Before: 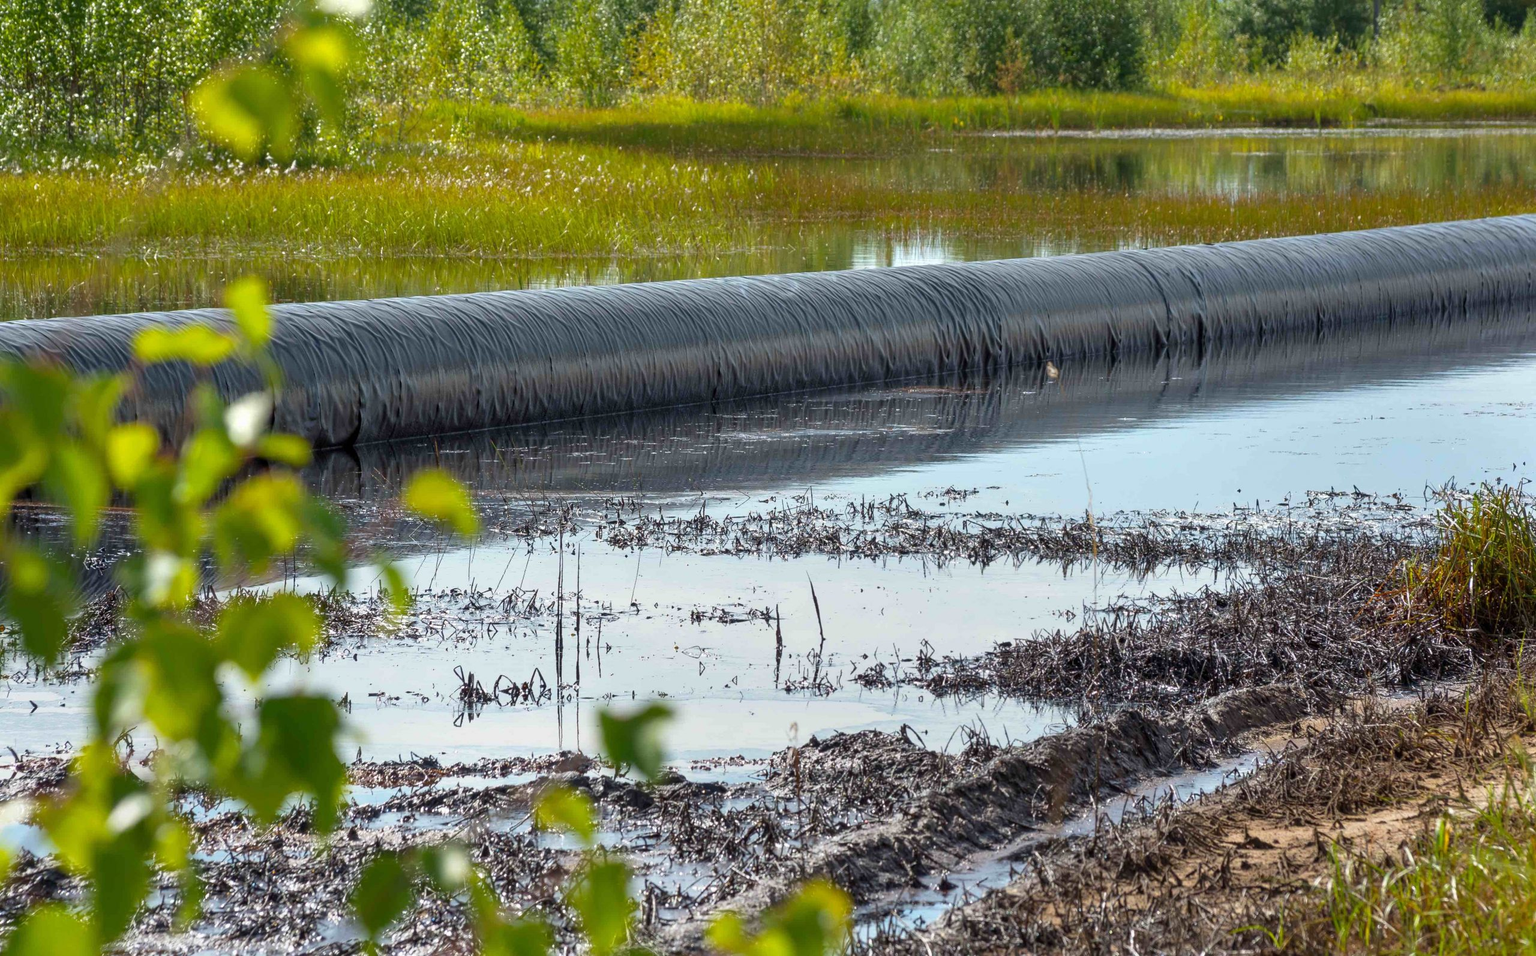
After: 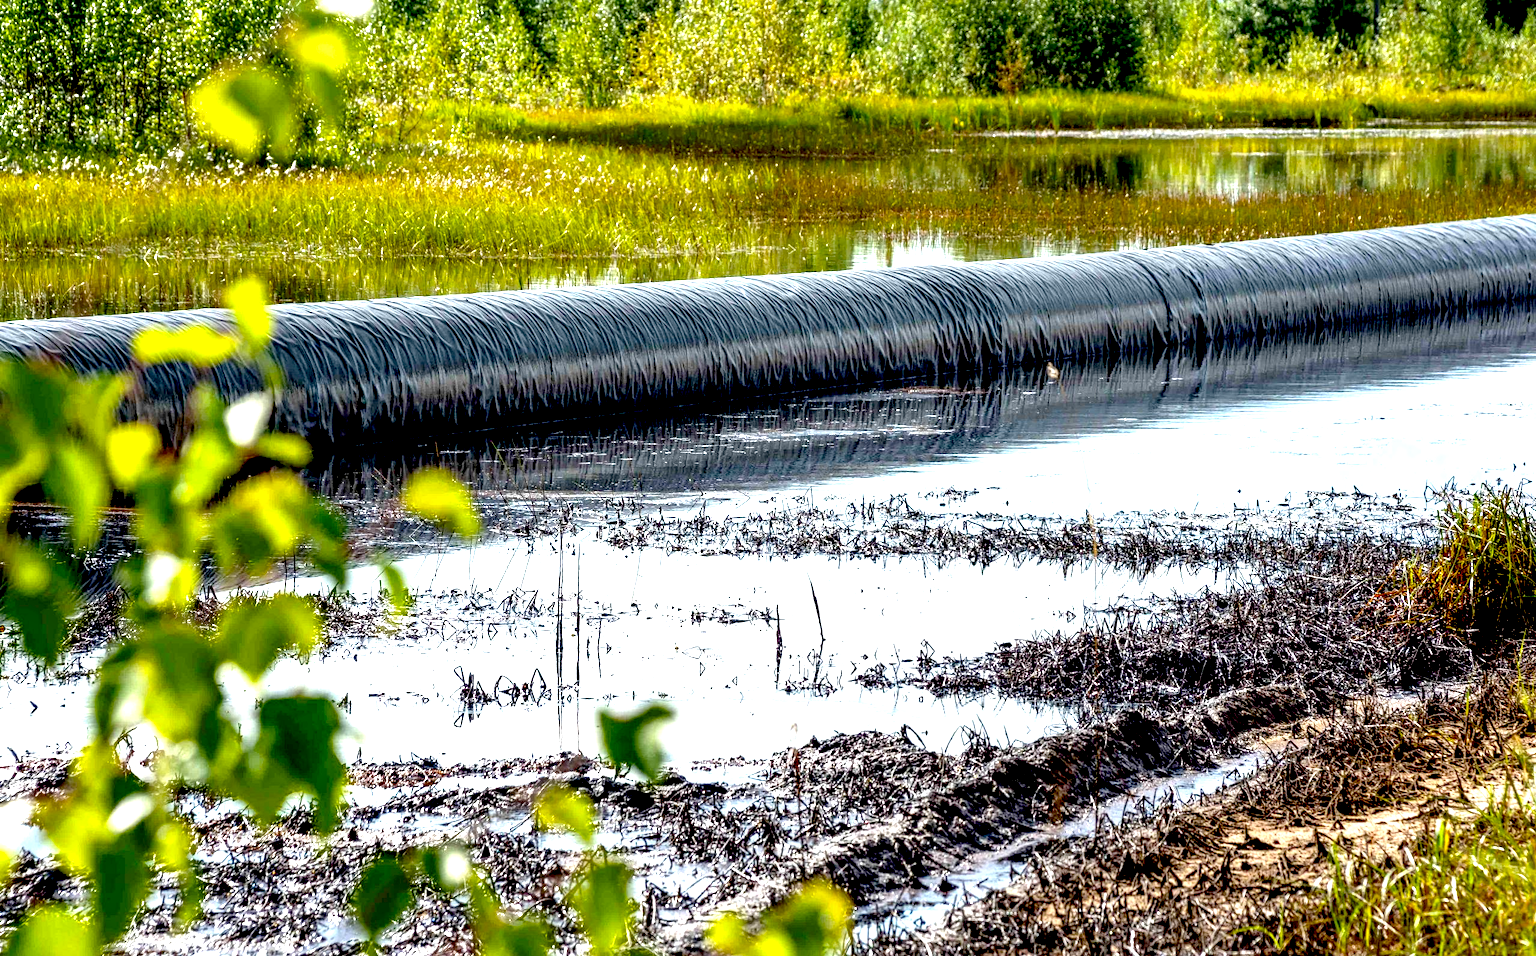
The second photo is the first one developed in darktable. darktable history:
exposure: black level correction 0.036, exposure 0.909 EV, compensate exposure bias true, compensate highlight preservation false
local contrast: highlights 65%, shadows 53%, detail 168%, midtone range 0.509
